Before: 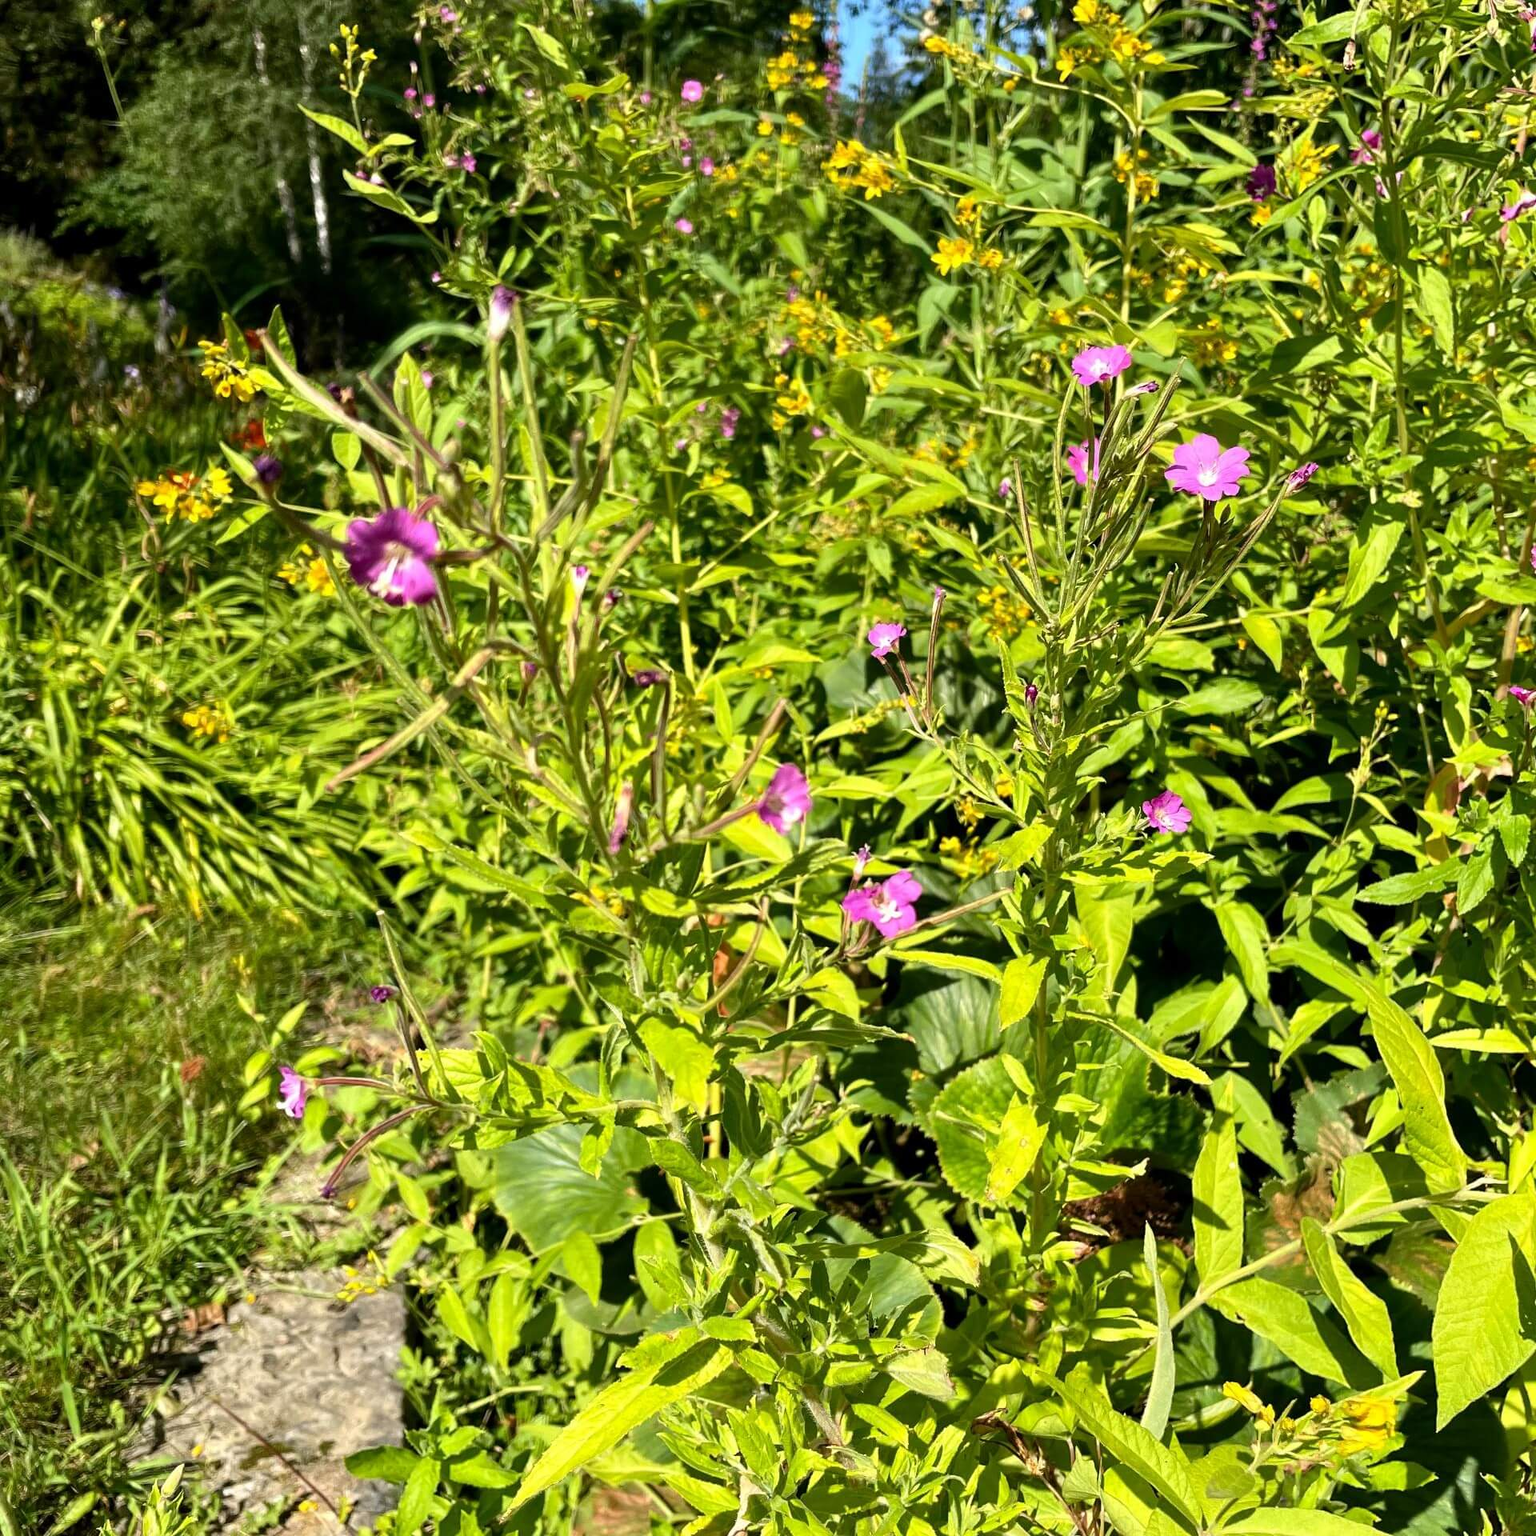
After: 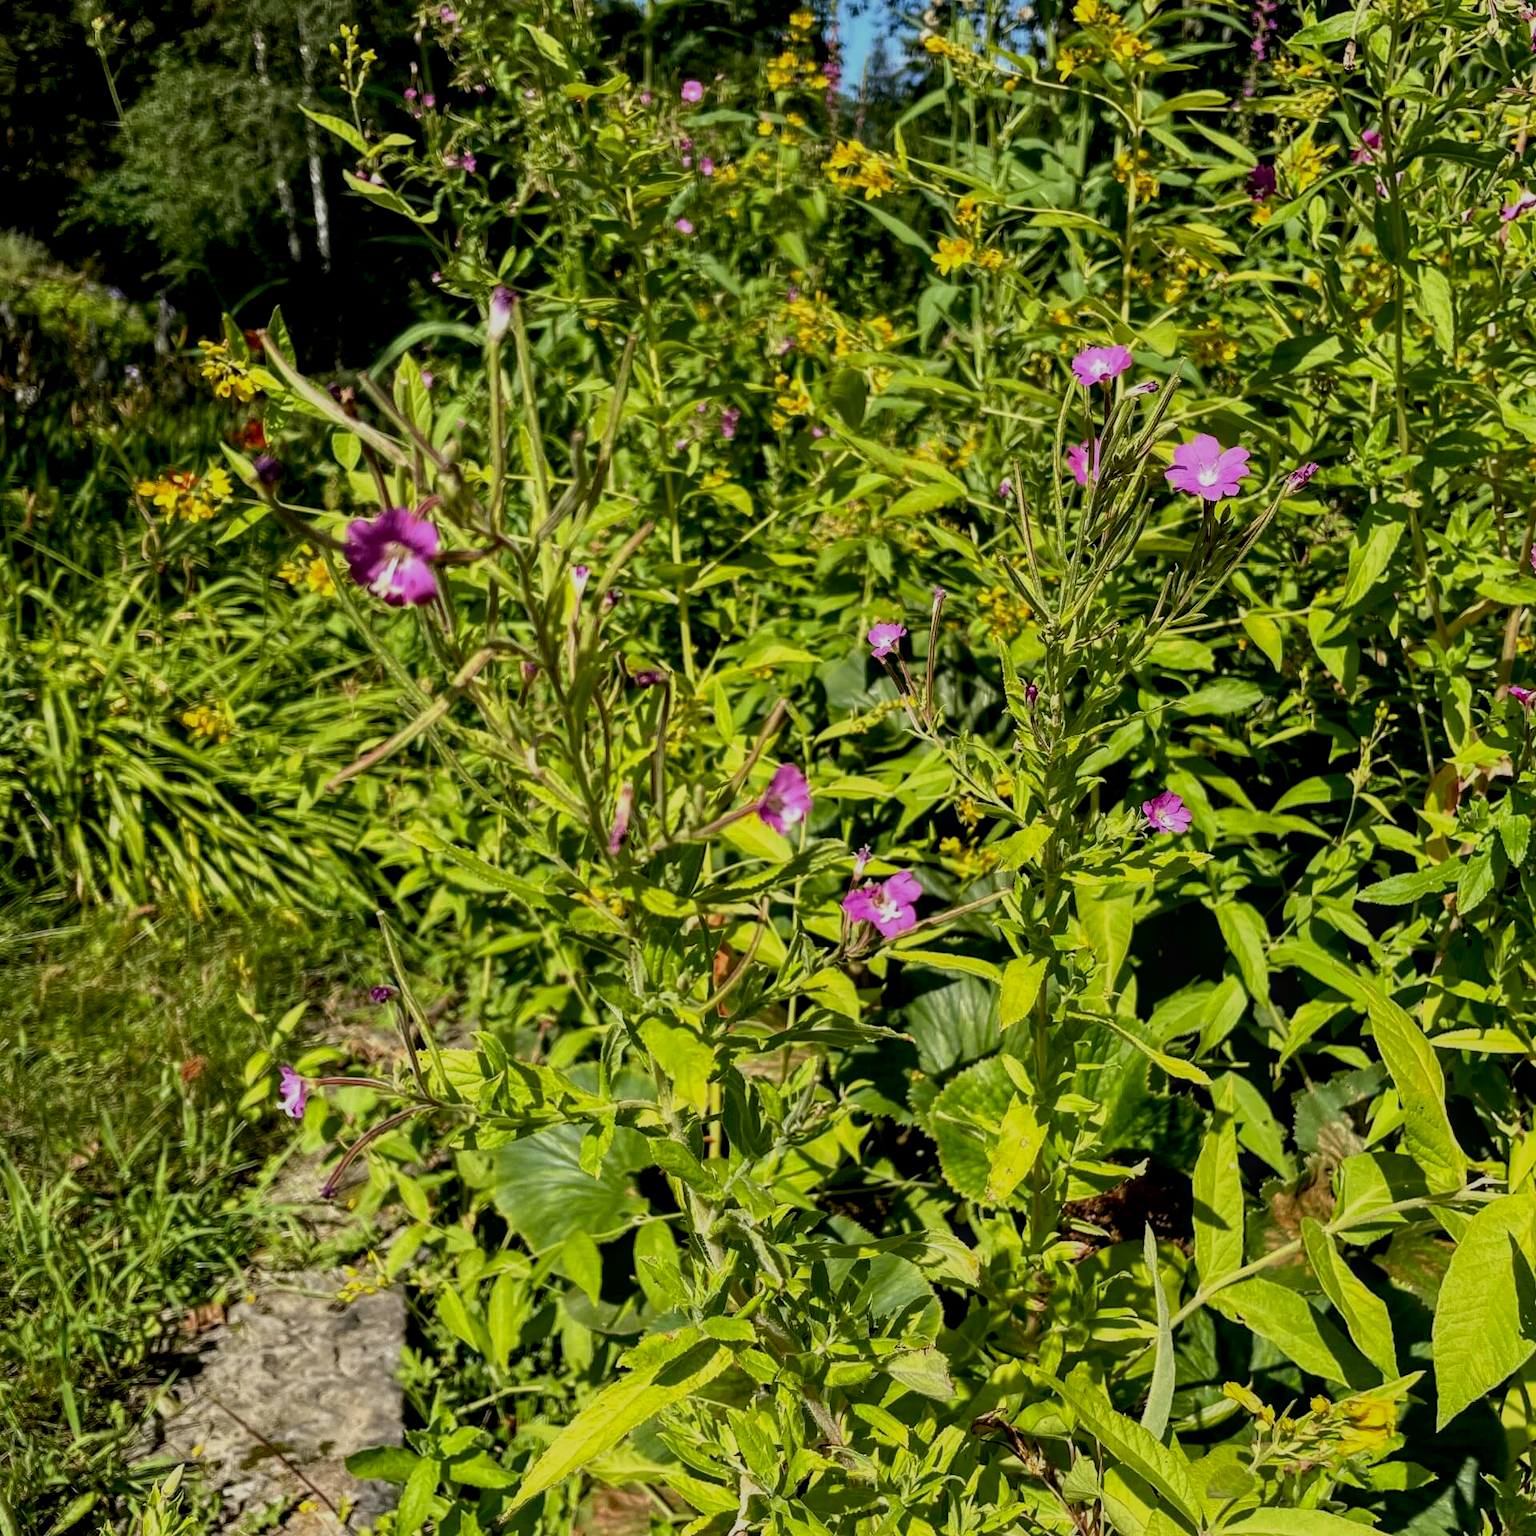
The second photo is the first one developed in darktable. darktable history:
exposure: black level correction 0.009, exposure -0.671 EV, compensate exposure bias true, compensate highlight preservation false
local contrast: on, module defaults
